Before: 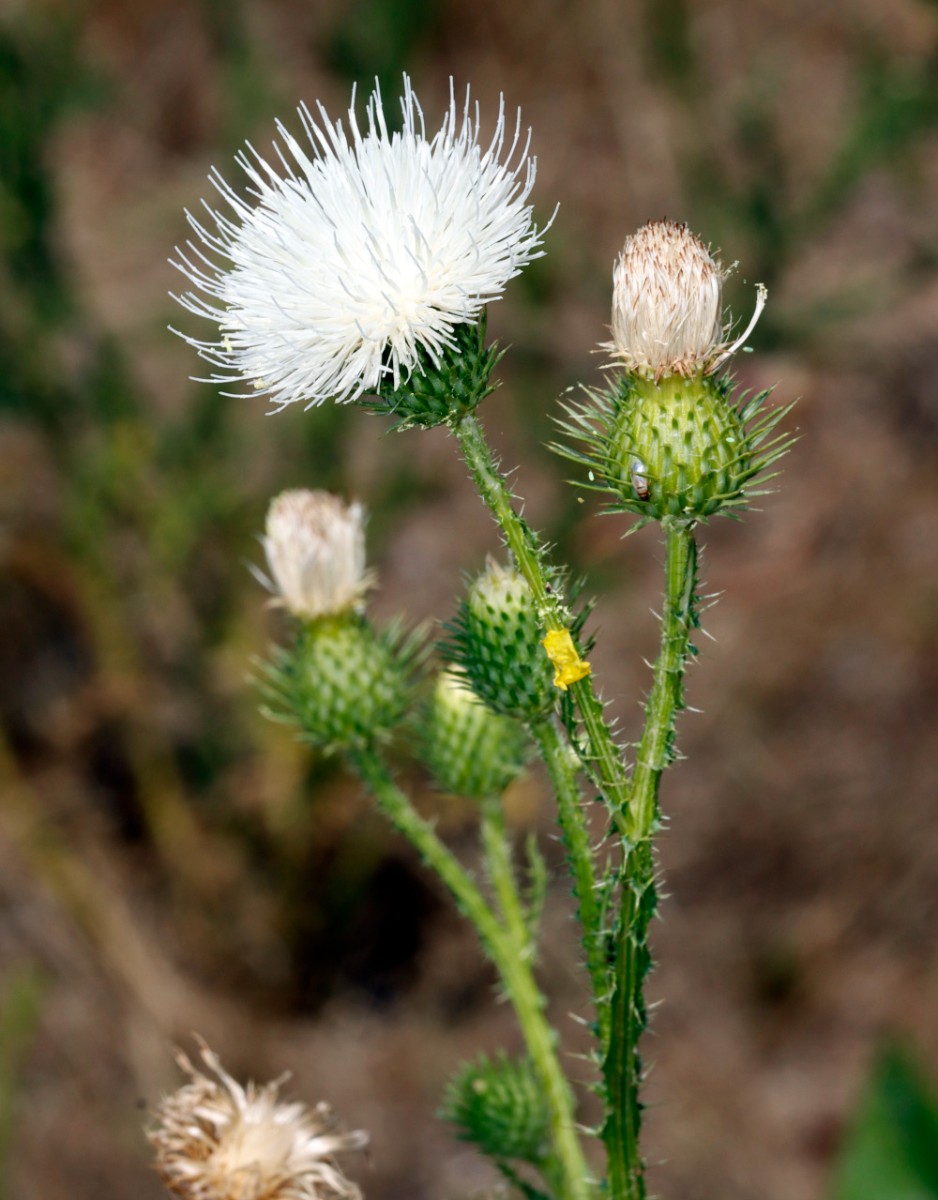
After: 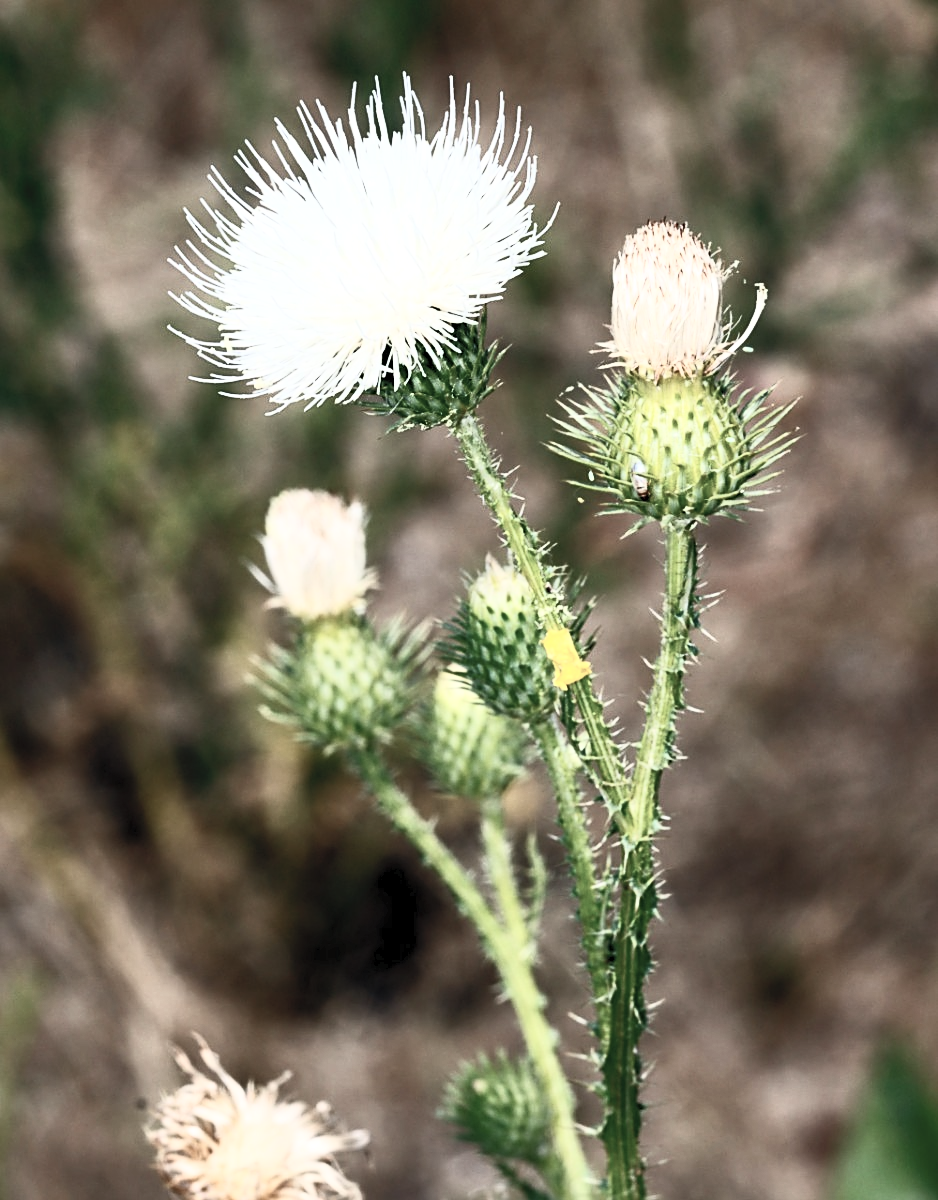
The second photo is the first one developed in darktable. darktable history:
contrast brightness saturation: contrast 0.588, brightness 0.568, saturation -0.343
shadows and highlights: radius 90.95, shadows -16.08, white point adjustment 0.253, highlights 32.23, compress 48.24%, soften with gaussian
sharpen: on, module defaults
